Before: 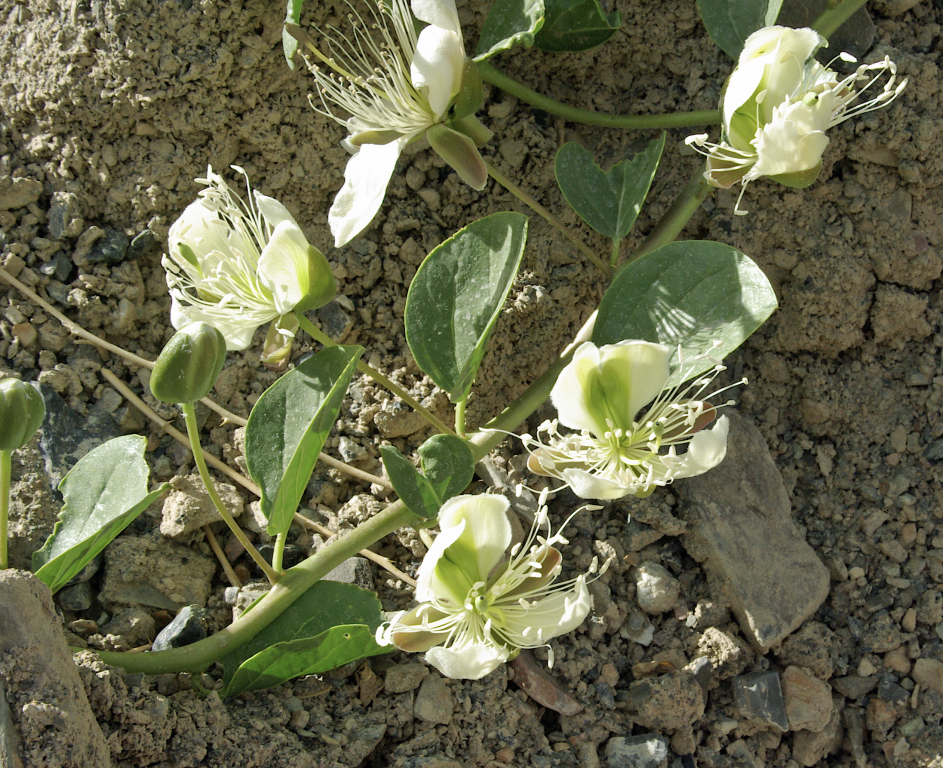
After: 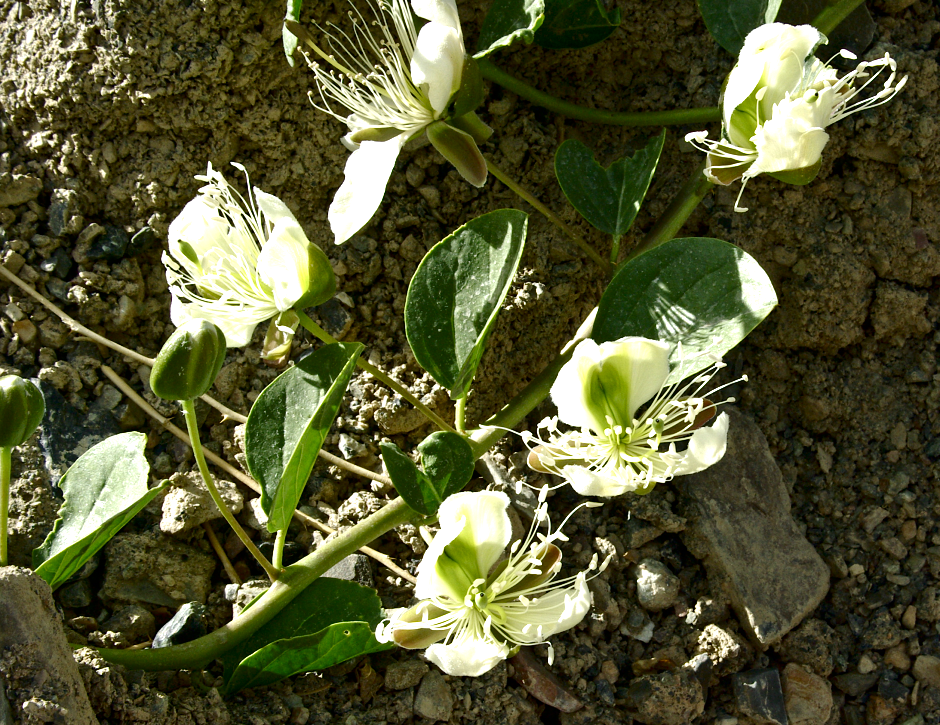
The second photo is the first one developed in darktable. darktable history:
tone equalizer: -8 EV -0.75 EV, -7 EV -0.7 EV, -6 EV -0.6 EV, -5 EV -0.4 EV, -3 EV 0.4 EV, -2 EV 0.6 EV, -1 EV 0.7 EV, +0 EV 0.75 EV, edges refinement/feathering 500, mask exposure compensation -1.57 EV, preserve details no
crop: top 0.448%, right 0.264%, bottom 5.045%
contrast brightness saturation: brightness -0.2, saturation 0.08
color balance rgb: perceptual saturation grading › global saturation 20%, perceptual saturation grading › highlights -25%, perceptual saturation grading › shadows 25%
white balance: emerald 1
